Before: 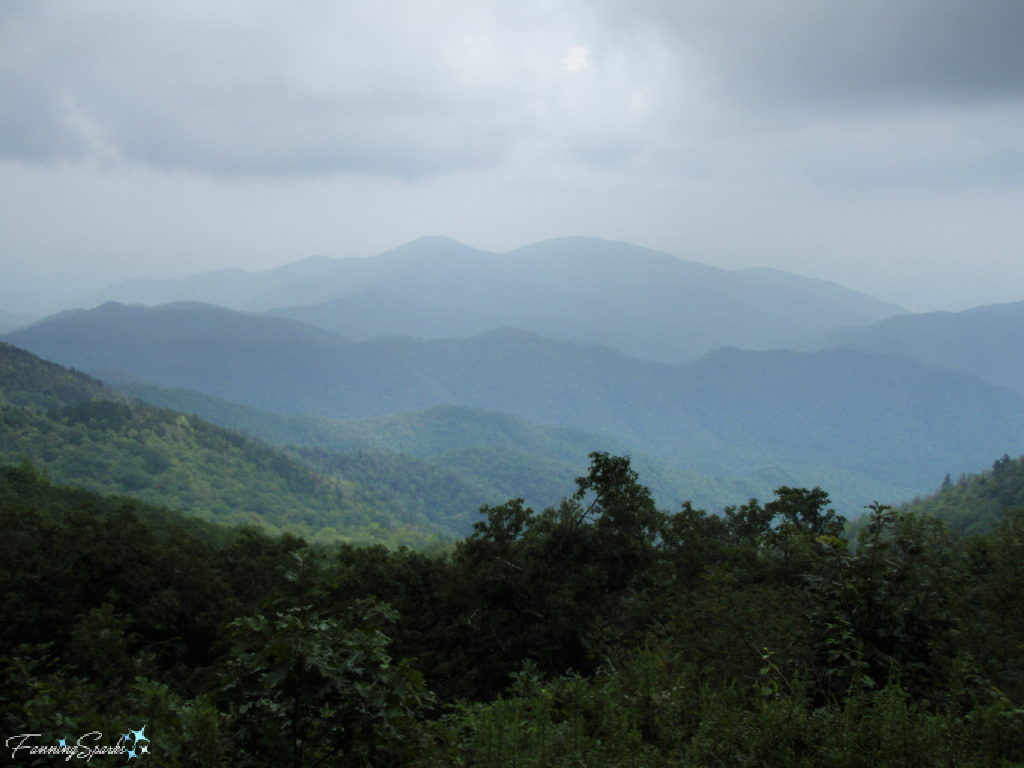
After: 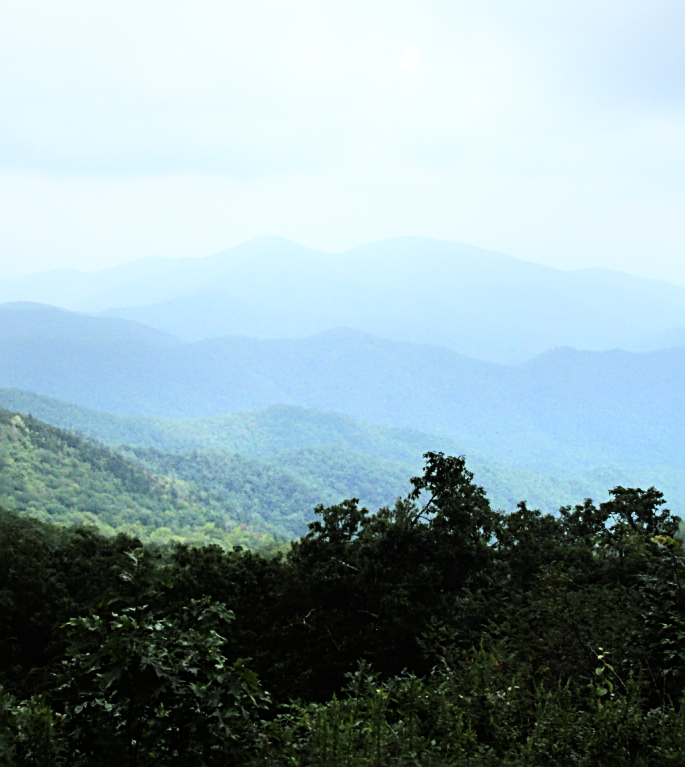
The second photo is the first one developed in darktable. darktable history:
crop and rotate: left 16.153%, right 16.949%
sharpen: radius 2.845, amount 0.715
base curve: curves: ch0 [(0, 0) (0.007, 0.004) (0.027, 0.03) (0.046, 0.07) (0.207, 0.54) (0.442, 0.872) (0.673, 0.972) (1, 1)]
